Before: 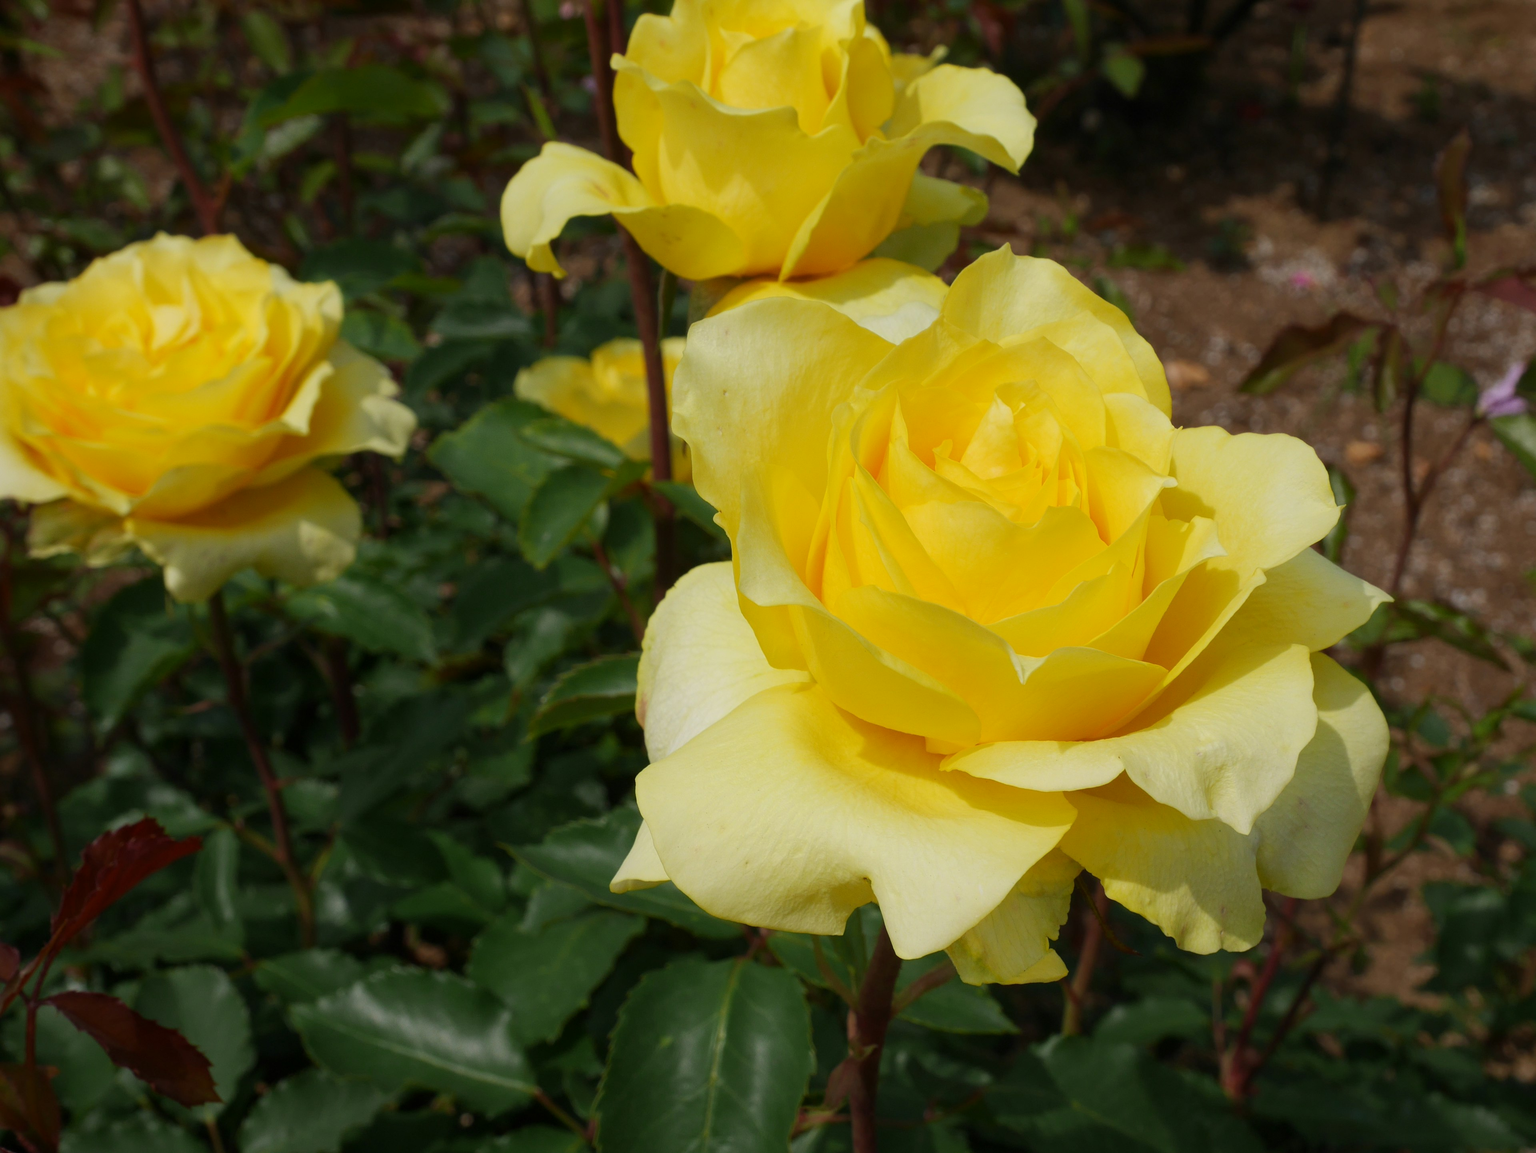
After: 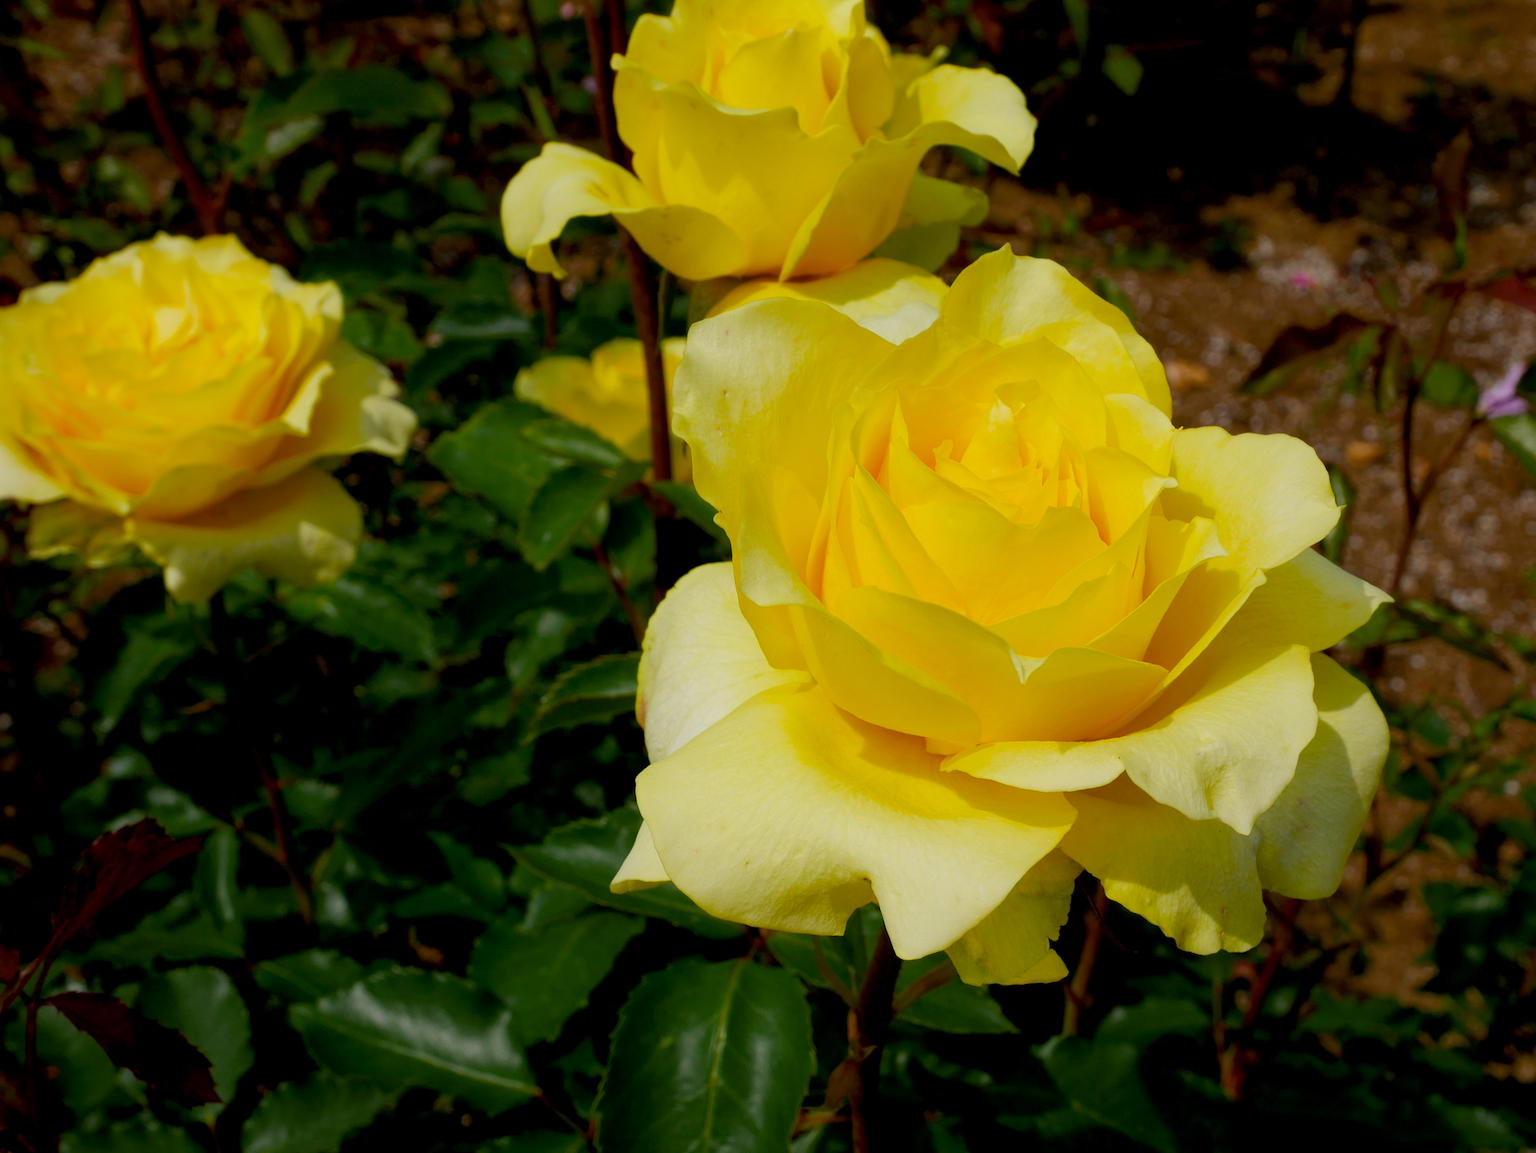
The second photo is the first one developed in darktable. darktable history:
color balance rgb: linear chroma grading › shadows -8%, linear chroma grading › global chroma 10%, perceptual saturation grading › global saturation 2%, perceptual saturation grading › highlights -2%, perceptual saturation grading › mid-tones 4%, perceptual saturation grading › shadows 8%, perceptual brilliance grading › global brilliance 2%, perceptual brilliance grading › highlights -4%, global vibrance 16%, saturation formula JzAzBz (2021)
exposure: black level correction 0.012, compensate highlight preservation false
